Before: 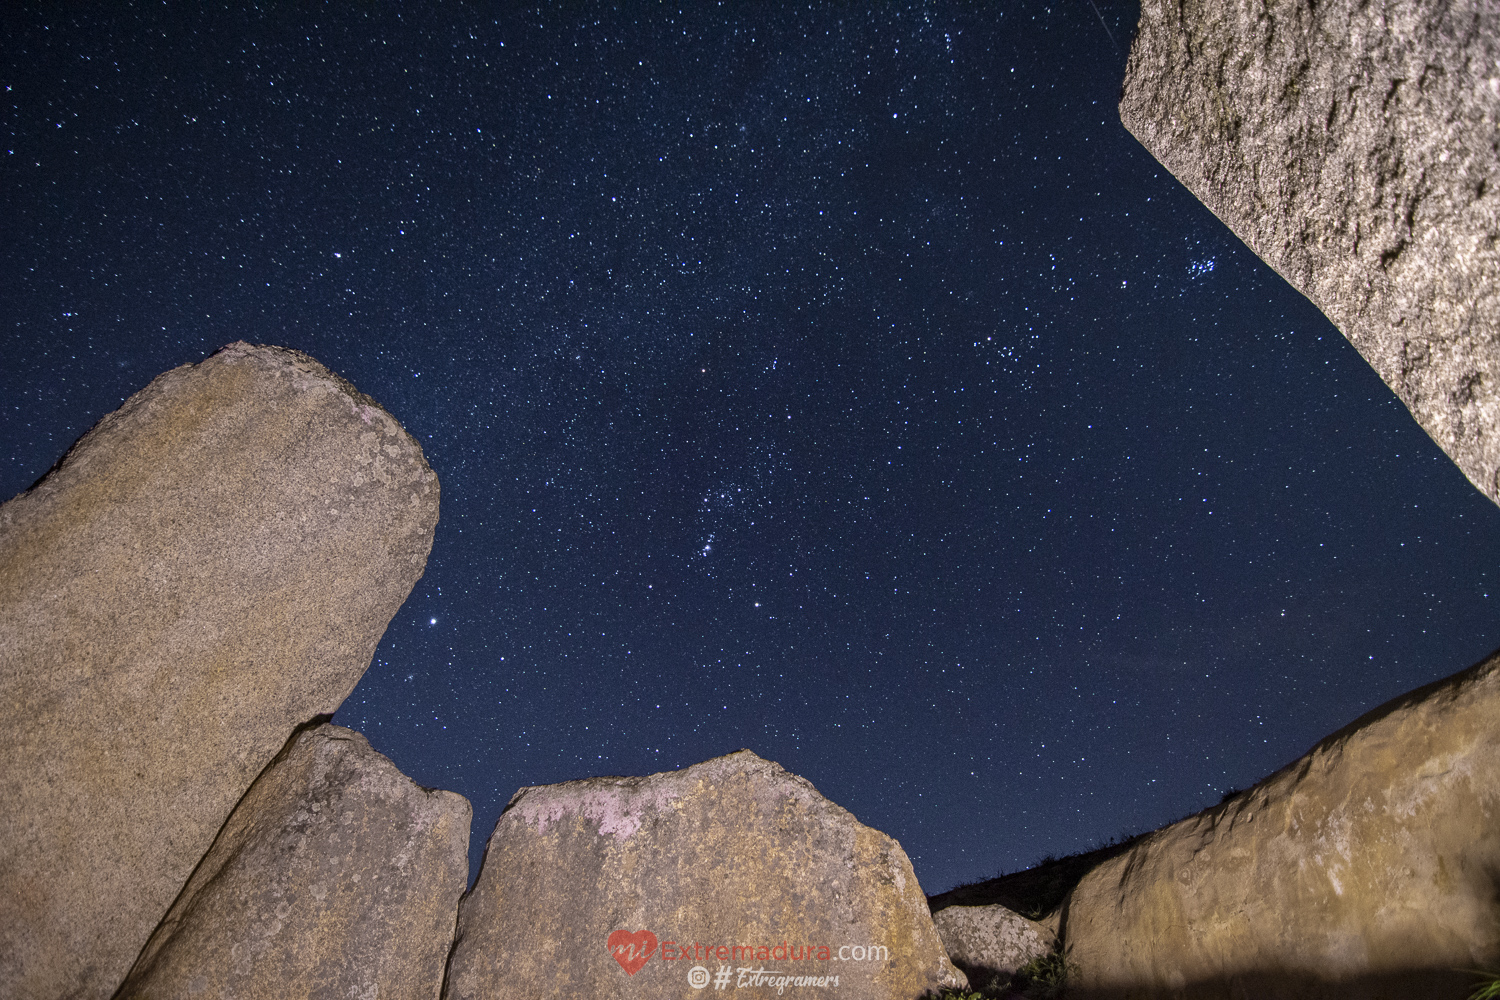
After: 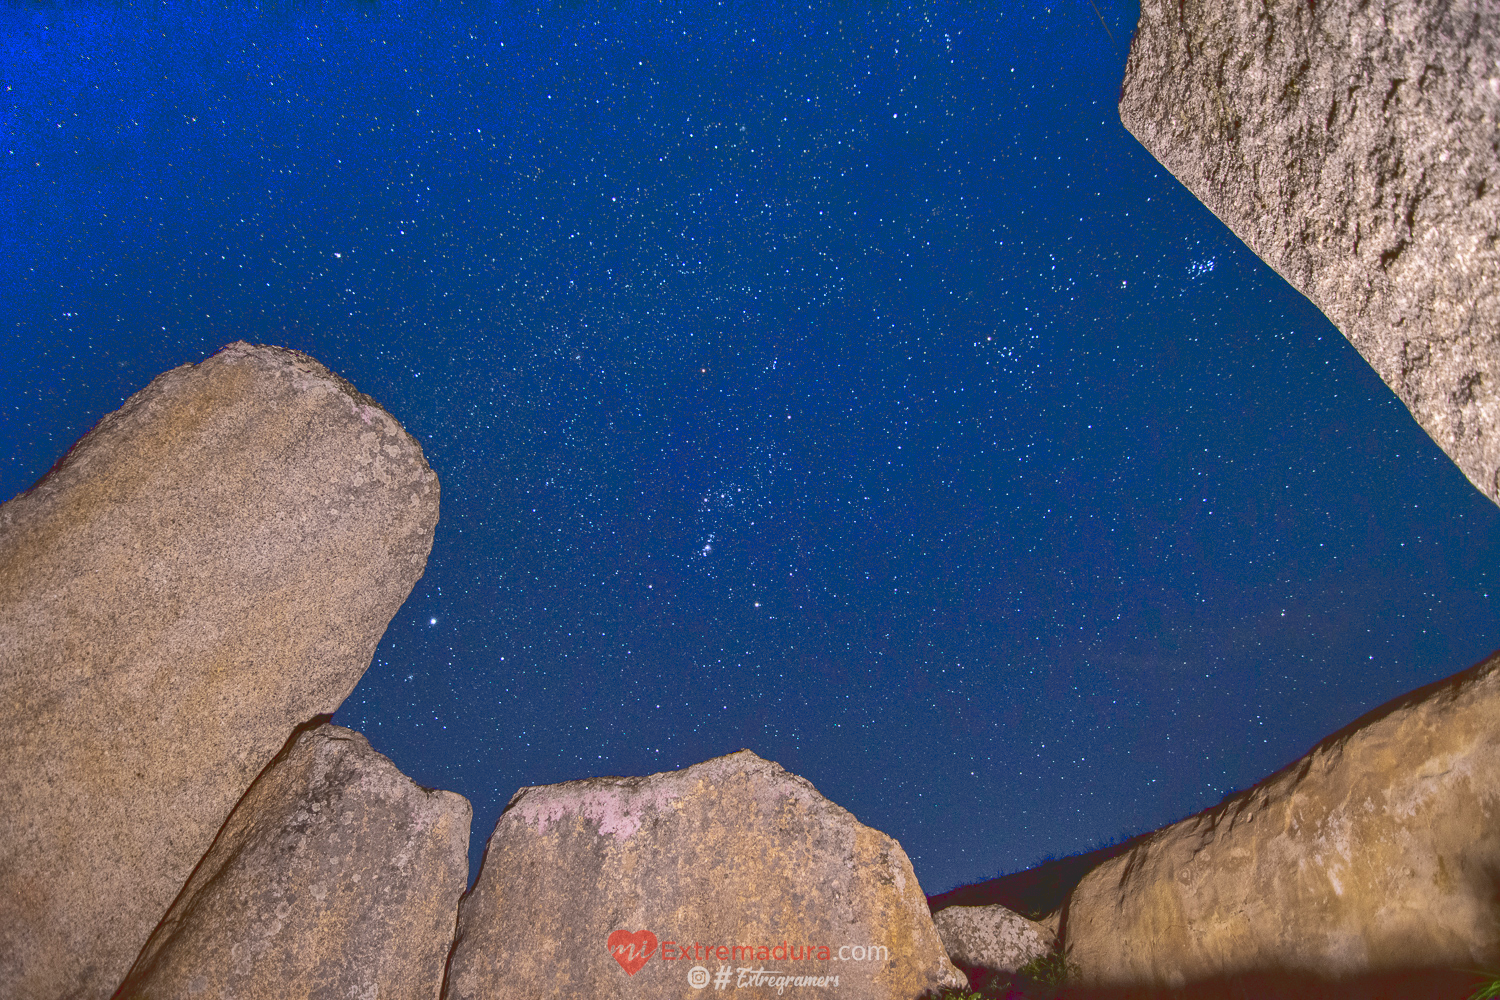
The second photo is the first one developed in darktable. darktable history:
tone curve: curves: ch0 [(0, 0.129) (0.187, 0.207) (0.729, 0.789) (1, 1)], color space Lab, linked channels, preserve colors none
shadows and highlights: on, module defaults
color zones: curves: ch0 [(0.068, 0.464) (0.25, 0.5) (0.48, 0.508) (0.75, 0.536) (0.886, 0.476) (0.967, 0.456)]; ch1 [(0.066, 0.456) (0.25, 0.5) (0.616, 0.508) (0.746, 0.56) (0.934, 0.444)]
